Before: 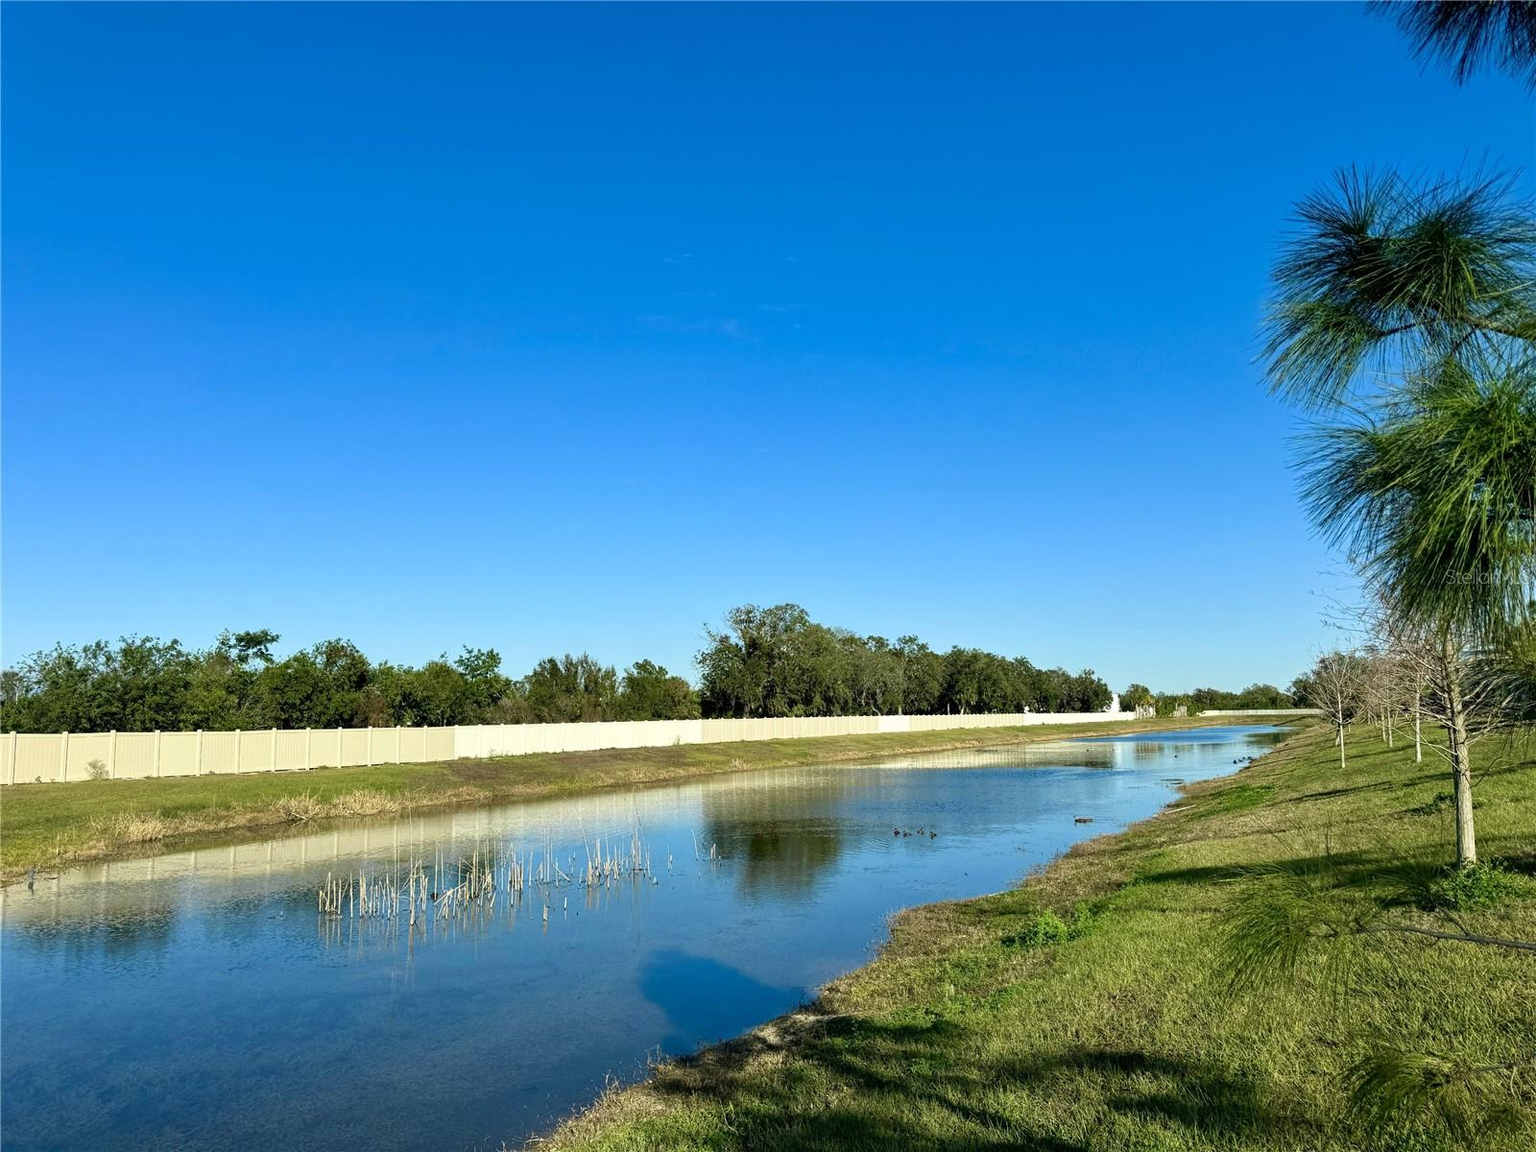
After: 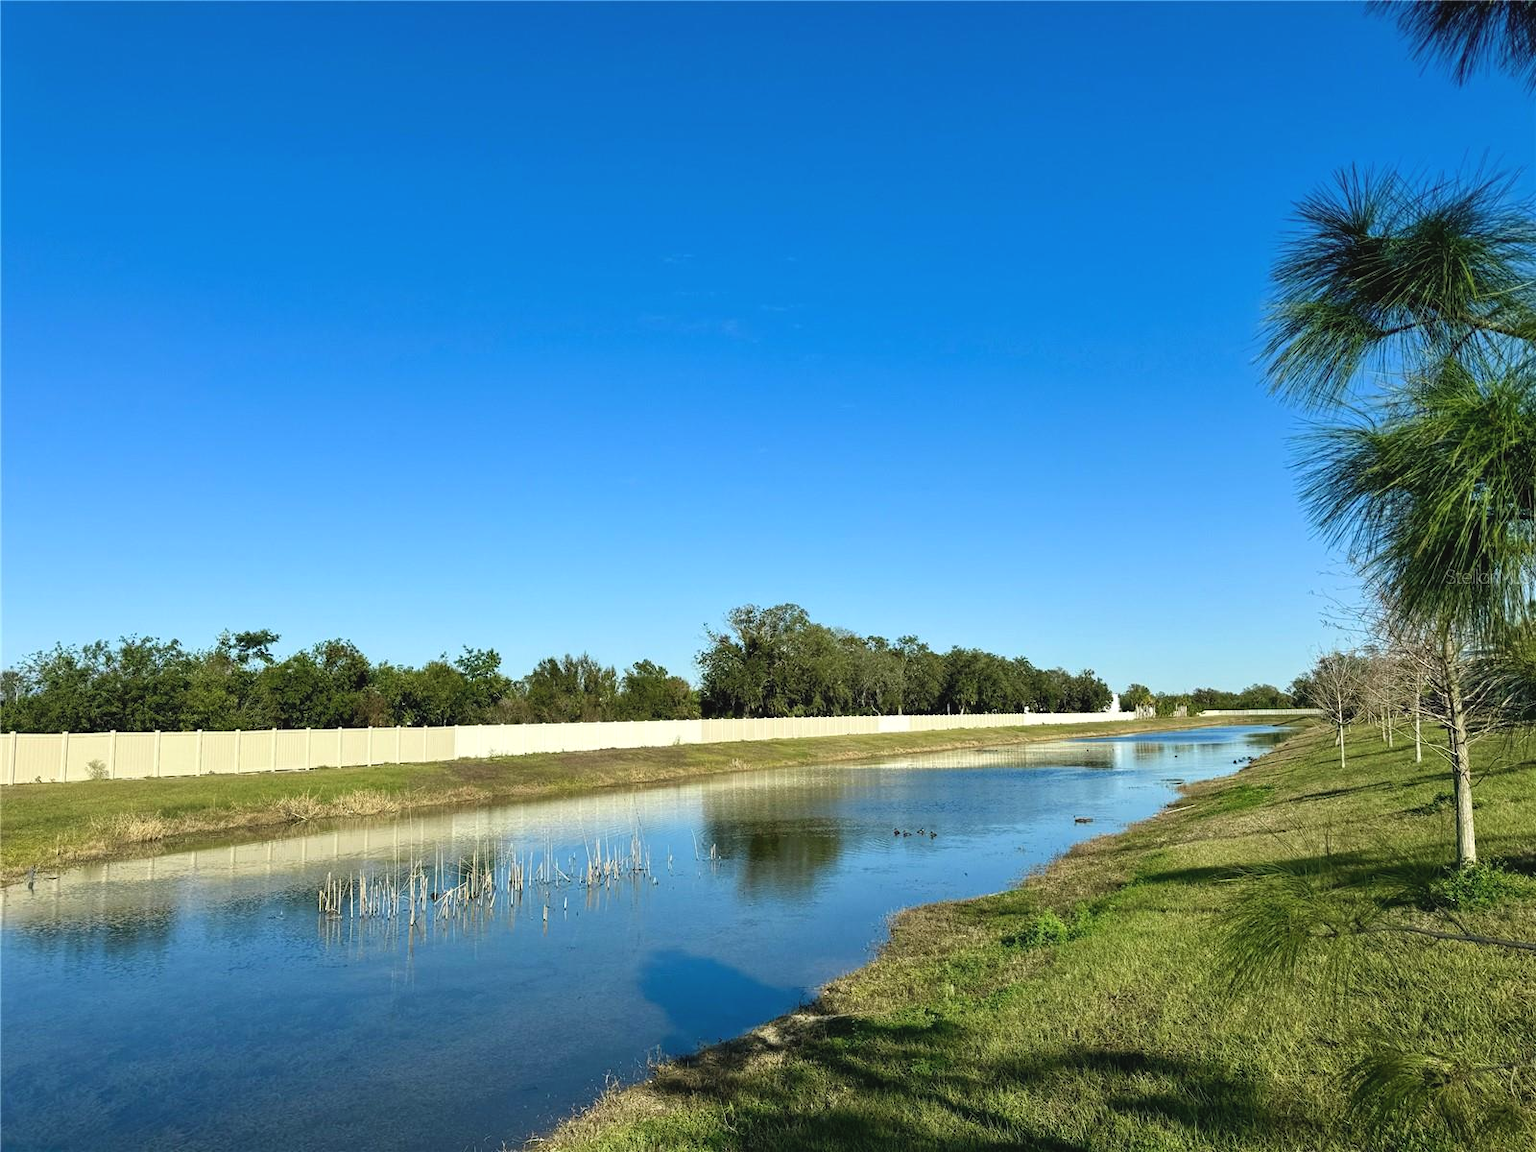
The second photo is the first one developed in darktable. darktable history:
exposure: black level correction -0.004, exposure 0.052 EV, compensate highlight preservation false
sharpen: radius 2.884, amount 0.854, threshold 47.244
